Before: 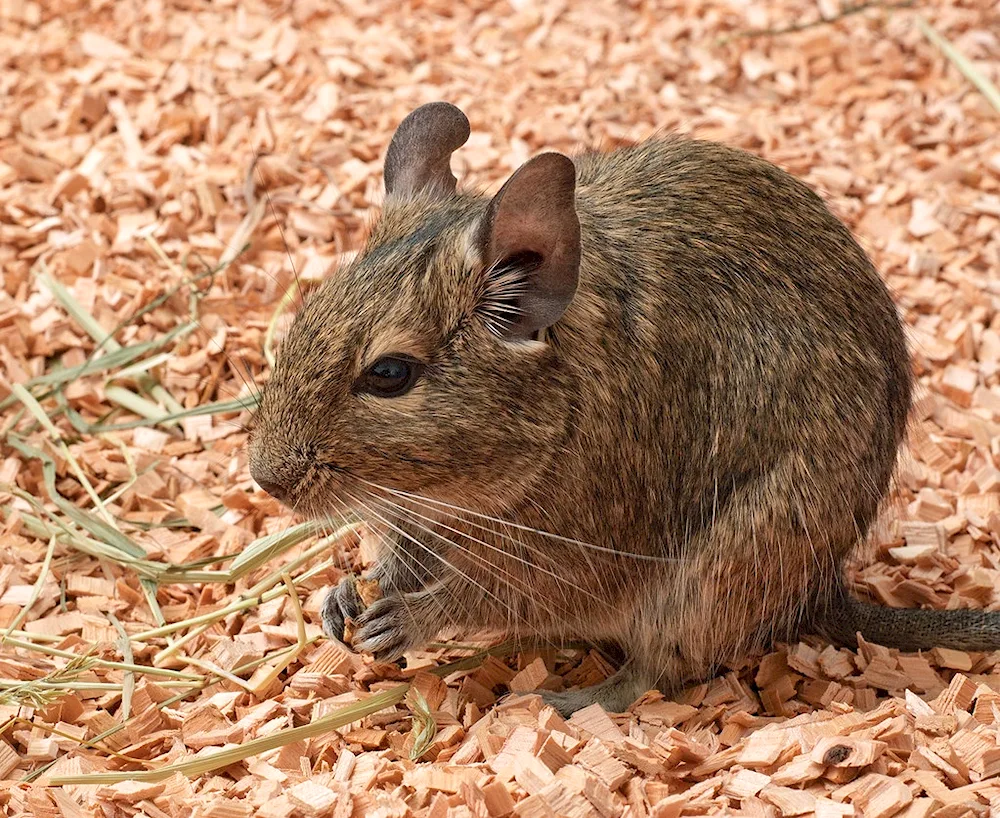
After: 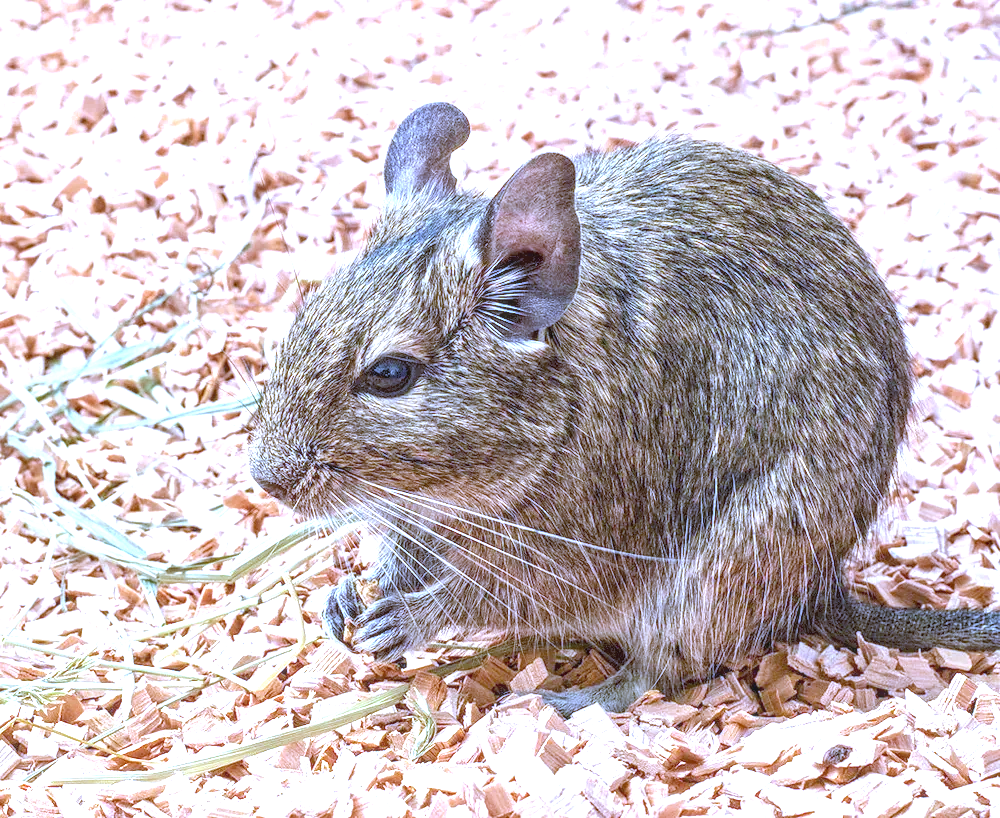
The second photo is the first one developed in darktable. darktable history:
local contrast: highlights 0%, shadows 0%, detail 133%
white balance: red 0.766, blue 1.537
exposure: black level correction 0, exposure 1.45 EV, compensate exposure bias true, compensate highlight preservation false
